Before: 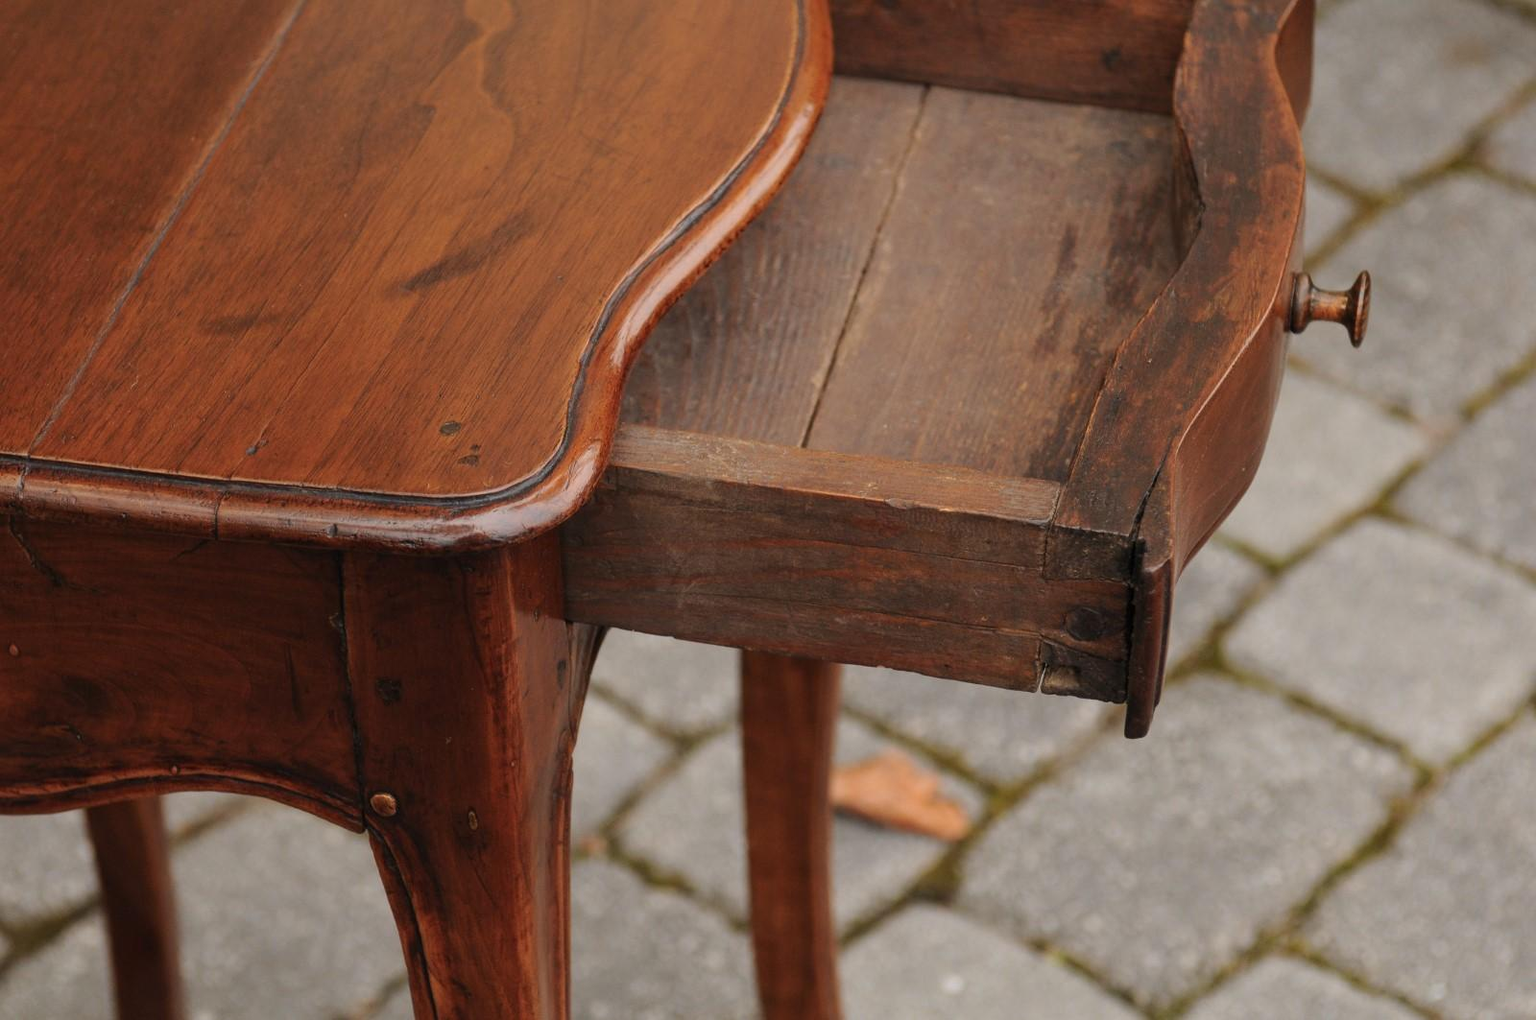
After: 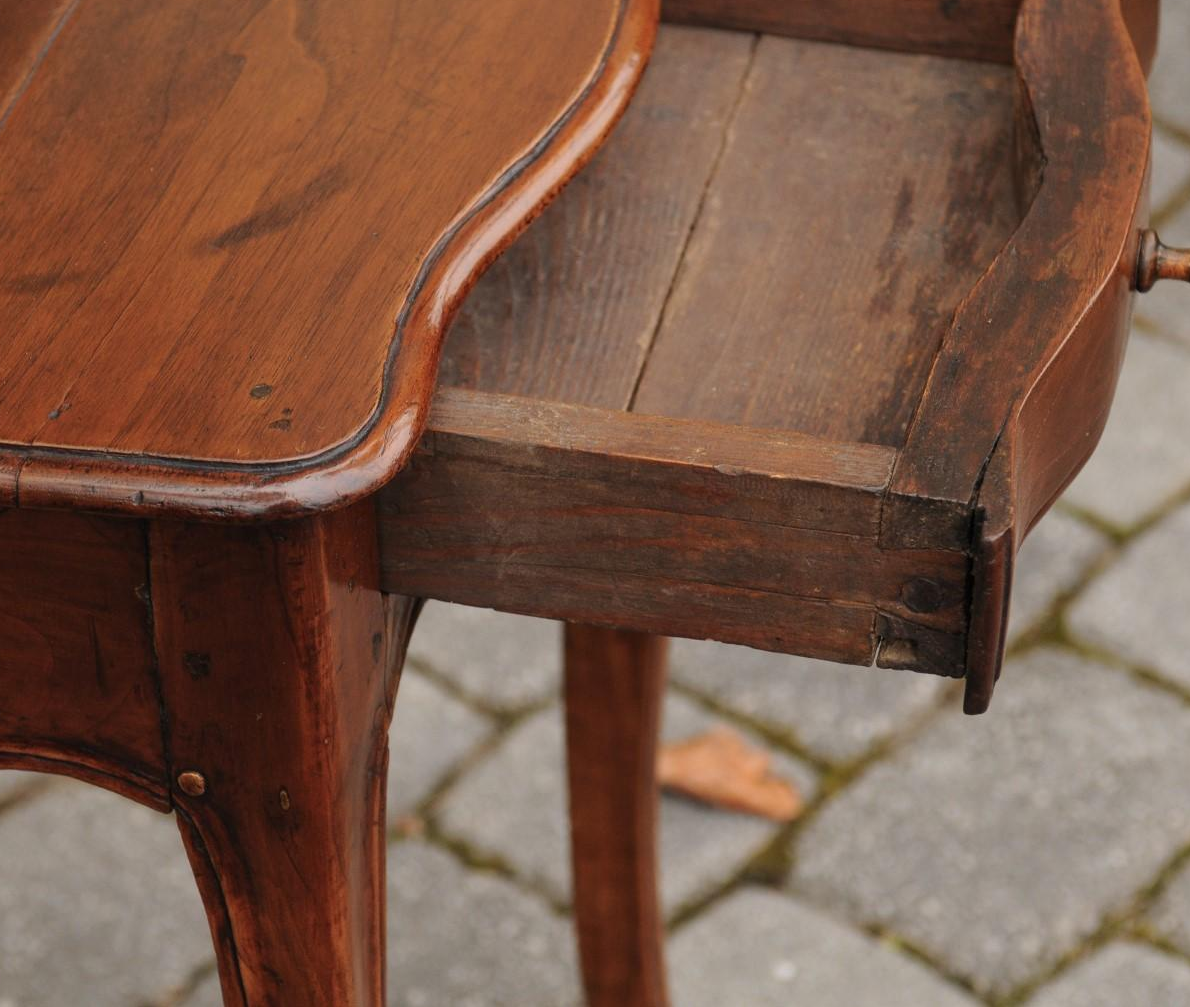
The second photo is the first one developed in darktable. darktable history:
crop and rotate: left 13.071%, top 5.254%, right 12.534%
